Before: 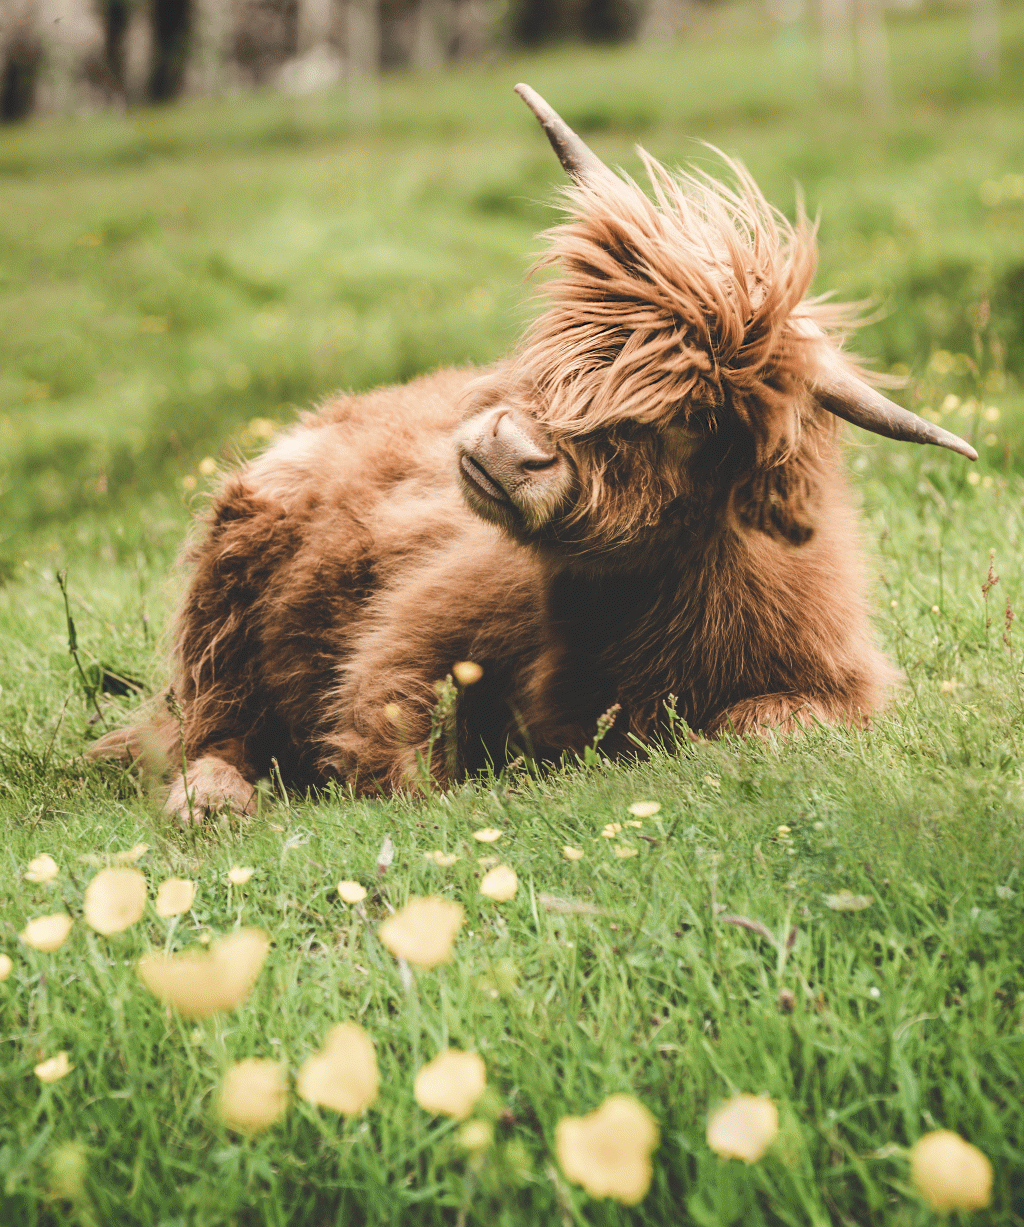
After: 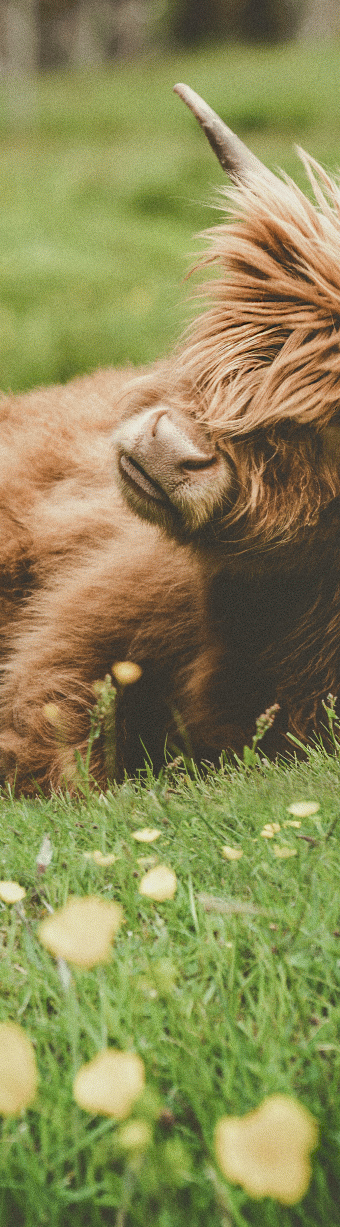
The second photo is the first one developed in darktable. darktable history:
crop: left 33.36%, right 33.36%
shadows and highlights: on, module defaults
grain: coarseness 0.09 ISO
contrast brightness saturation: contrast 0.03, brightness -0.04
color balance: lift [1.004, 1.002, 1.002, 0.998], gamma [1, 1.007, 1.002, 0.993], gain [1, 0.977, 1.013, 1.023], contrast -3.64%
